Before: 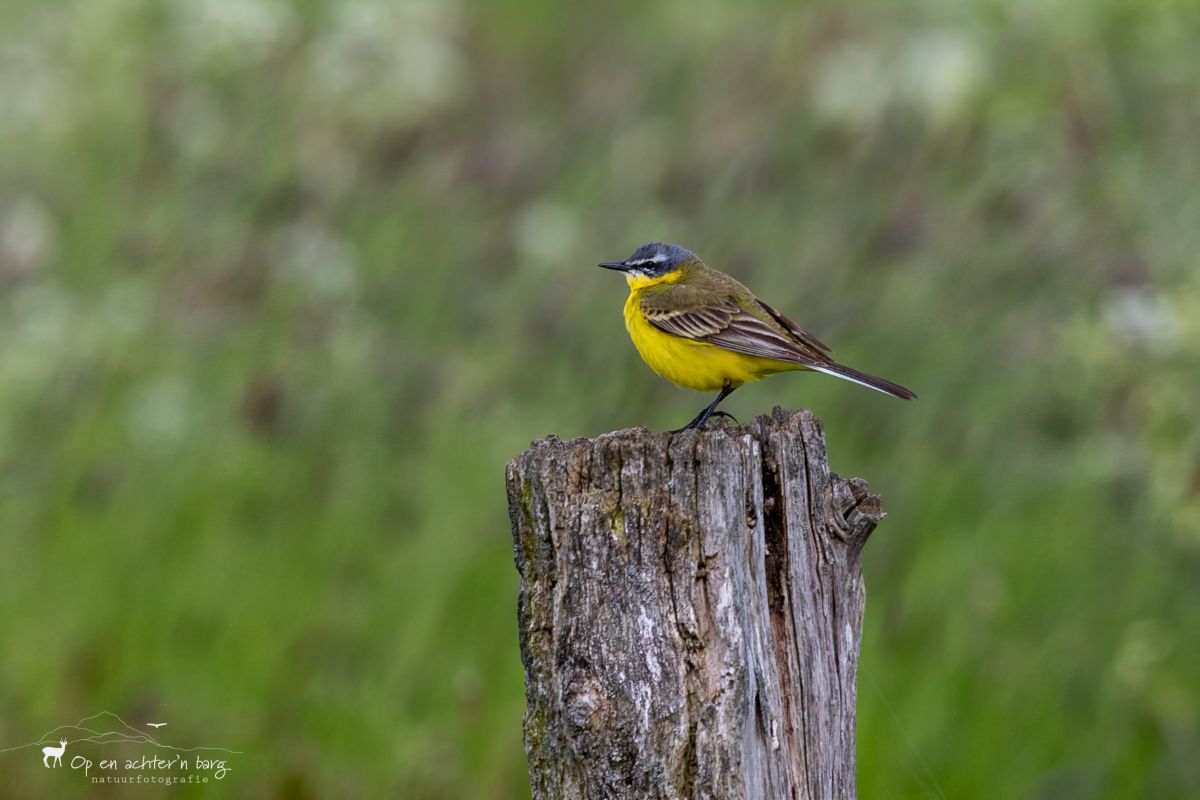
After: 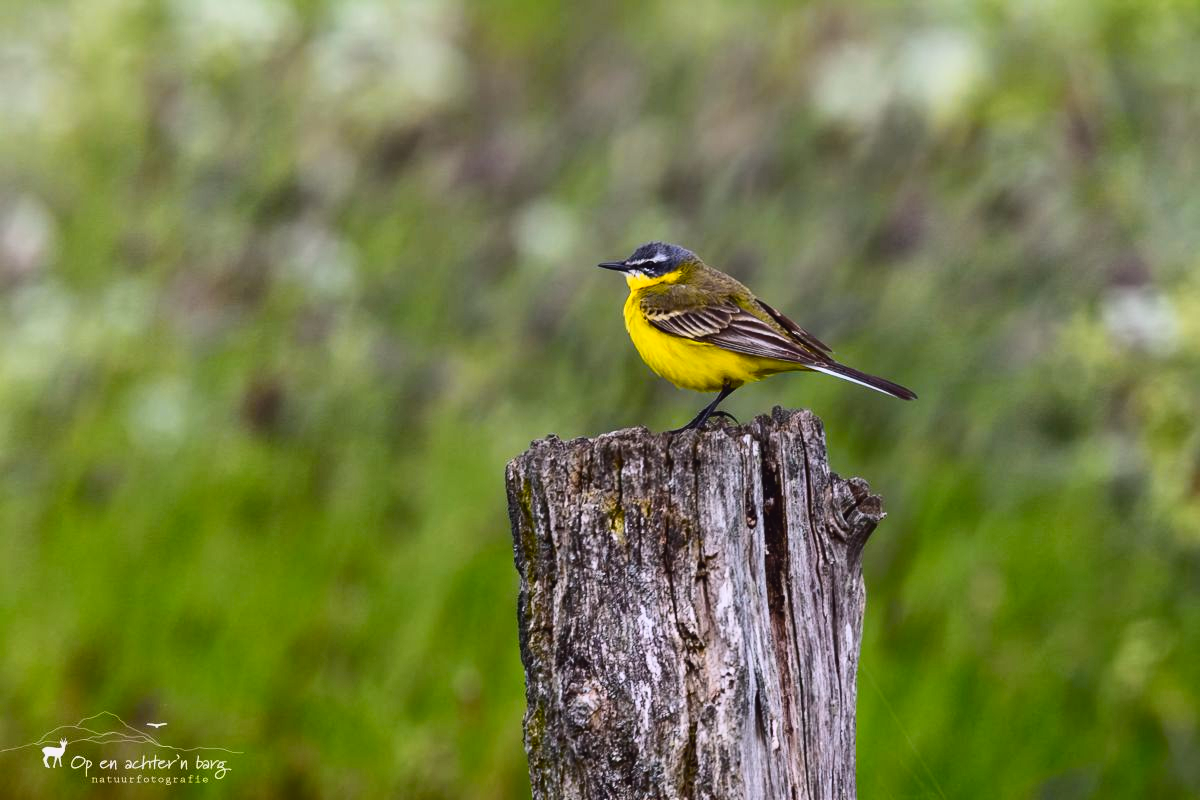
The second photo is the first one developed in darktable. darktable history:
tone curve: curves: ch0 [(0, 0.031) (0.145, 0.106) (0.319, 0.269) (0.495, 0.544) (0.707, 0.833) (0.859, 0.931) (1, 0.967)]; ch1 [(0, 0) (0.279, 0.218) (0.424, 0.411) (0.495, 0.504) (0.538, 0.55) (0.578, 0.595) (0.707, 0.778) (1, 1)]; ch2 [(0, 0) (0.125, 0.089) (0.353, 0.329) (0.436, 0.432) (0.552, 0.554) (0.615, 0.674) (1, 1)], color space Lab, independent channels, preserve colors none
